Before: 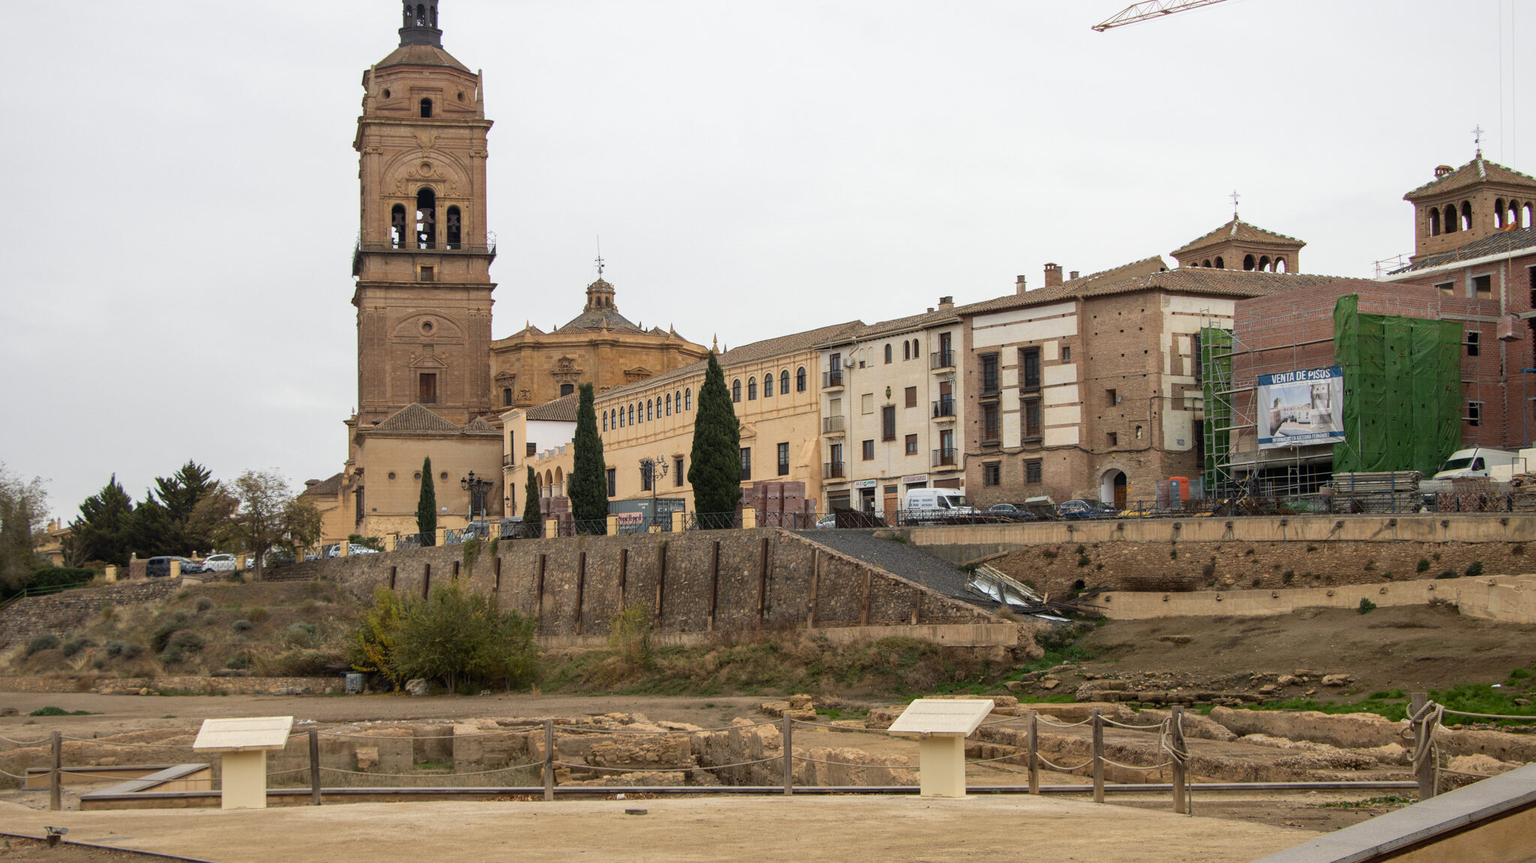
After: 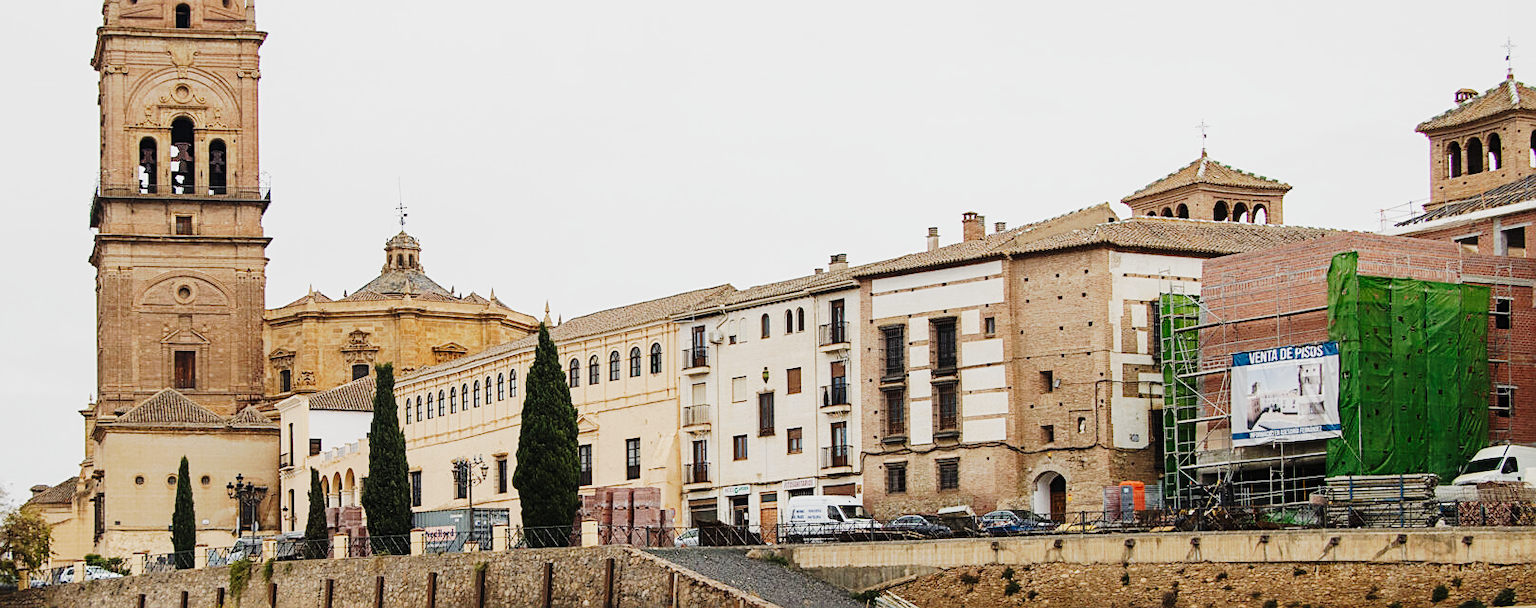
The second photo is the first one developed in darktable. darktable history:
crop: left 18.352%, top 11.087%, right 2.338%, bottom 32.965%
exposure: exposure 0.497 EV, compensate highlight preservation false
tone curve: curves: ch0 [(0, 0) (0.003, 0.018) (0.011, 0.021) (0.025, 0.028) (0.044, 0.039) (0.069, 0.05) (0.1, 0.06) (0.136, 0.081) (0.177, 0.117) (0.224, 0.161) (0.277, 0.226) (0.335, 0.315) (0.399, 0.421) (0.468, 0.53) (0.543, 0.627) (0.623, 0.726) (0.709, 0.789) (0.801, 0.859) (0.898, 0.924) (1, 1)], preserve colors none
sharpen: on, module defaults
filmic rgb: black relative exposure -16 EV, white relative exposure 4.96 EV, threshold -0.304 EV, transition 3.19 EV, structure ↔ texture 99.21%, hardness 6.19, add noise in highlights 0, preserve chrominance no, color science v3 (2019), use custom middle-gray values true, contrast in highlights soft, enable highlight reconstruction true
tone equalizer: on, module defaults
